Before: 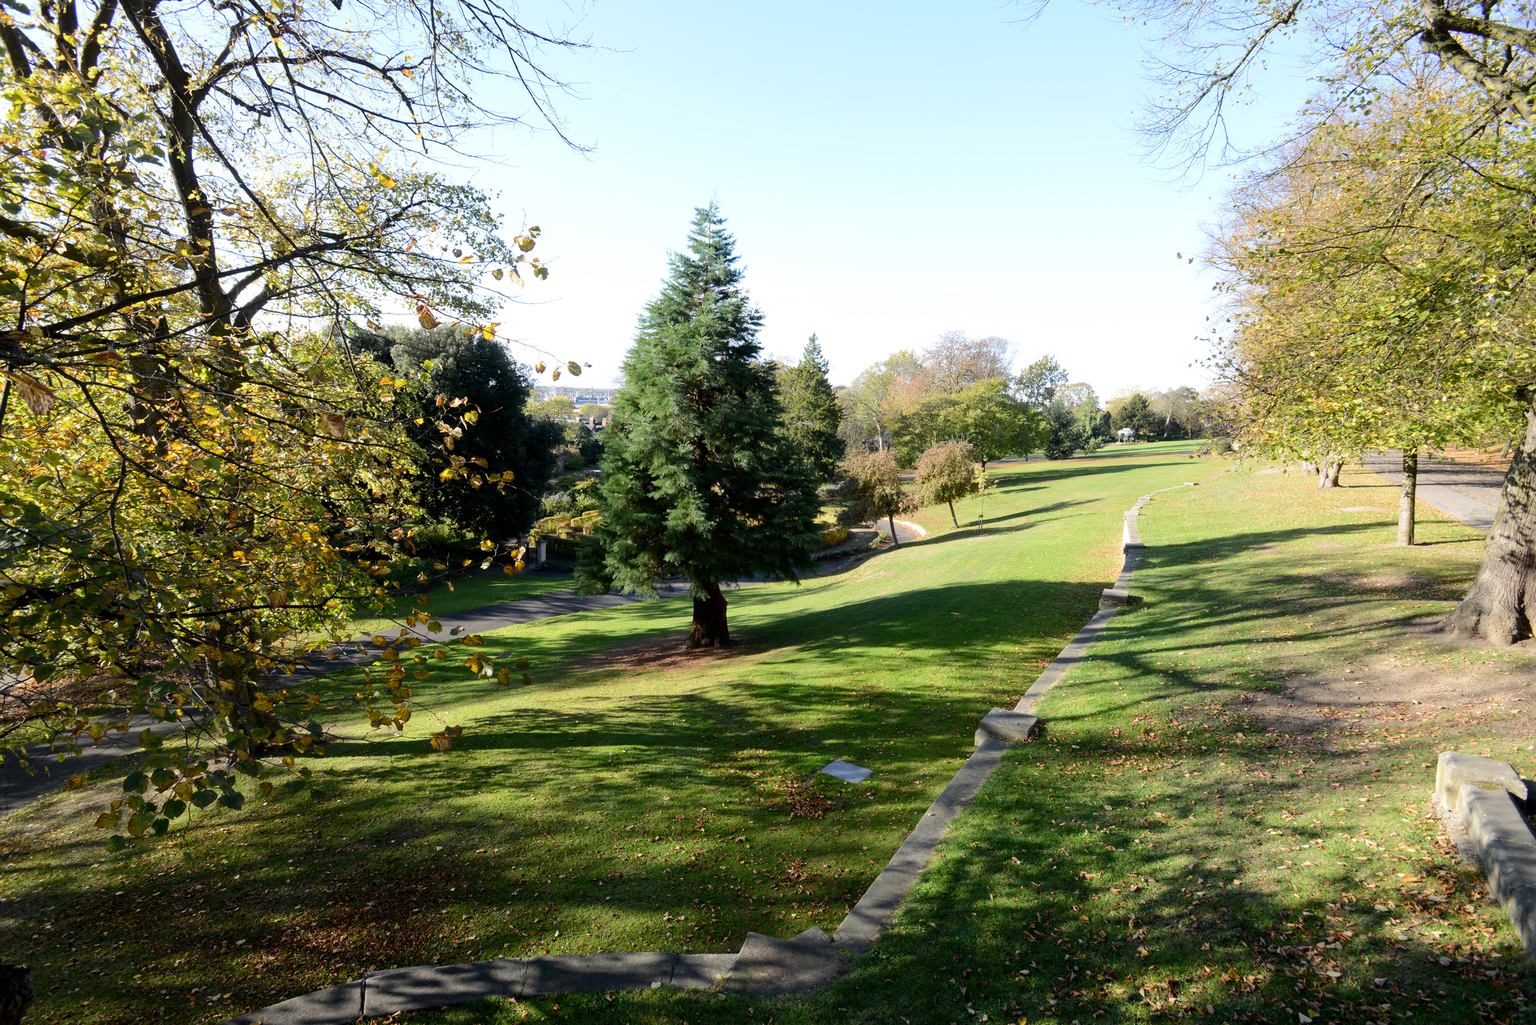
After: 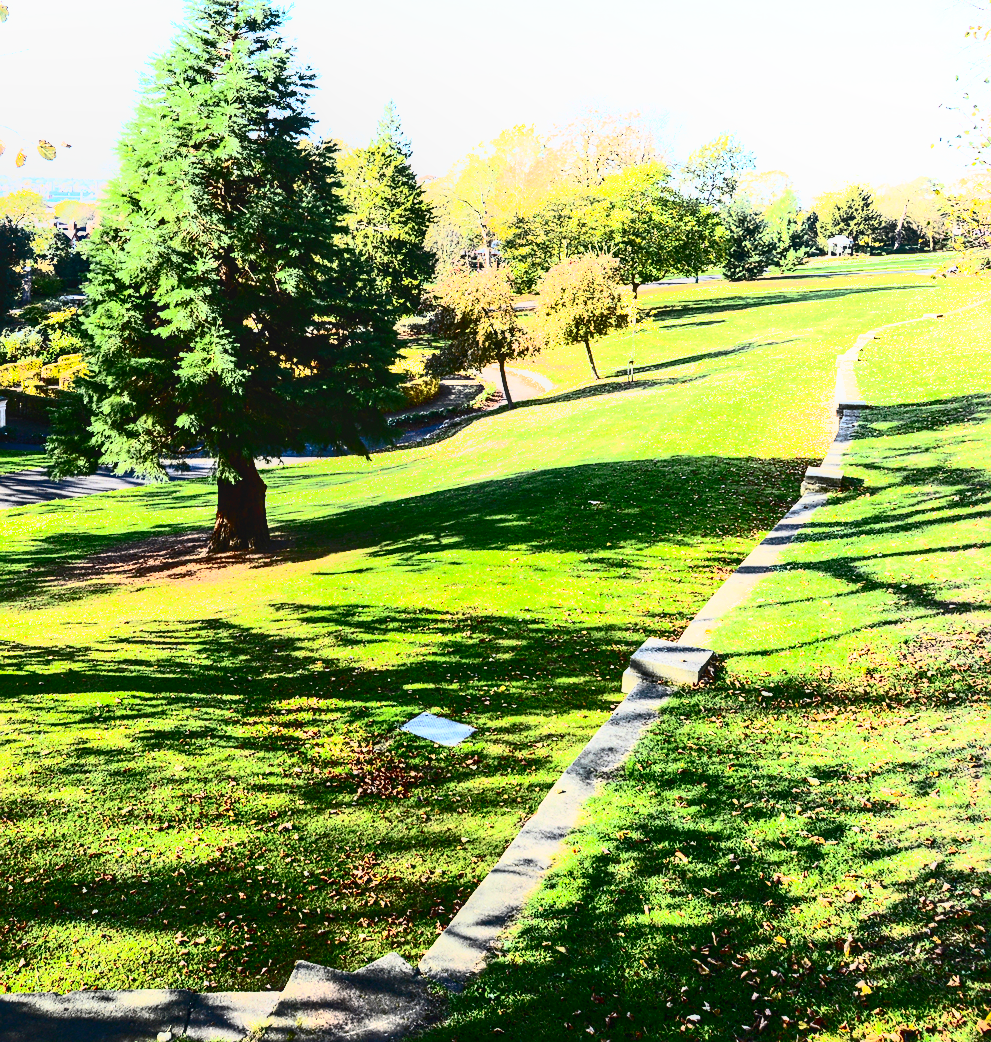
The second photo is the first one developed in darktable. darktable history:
base curve: curves: ch0 [(0, 0) (0.036, 0.037) (0.121, 0.228) (0.46, 0.76) (0.859, 0.983) (1, 1)]
crop: left 35.31%, top 25.846%, right 19.798%, bottom 3.454%
contrast brightness saturation: contrast 0.93, brightness 0.191
exposure: black level correction 0, exposure 0.499 EV, compensate exposure bias true, compensate highlight preservation false
shadows and highlights: on, module defaults
local contrast: on, module defaults
sharpen: on, module defaults
